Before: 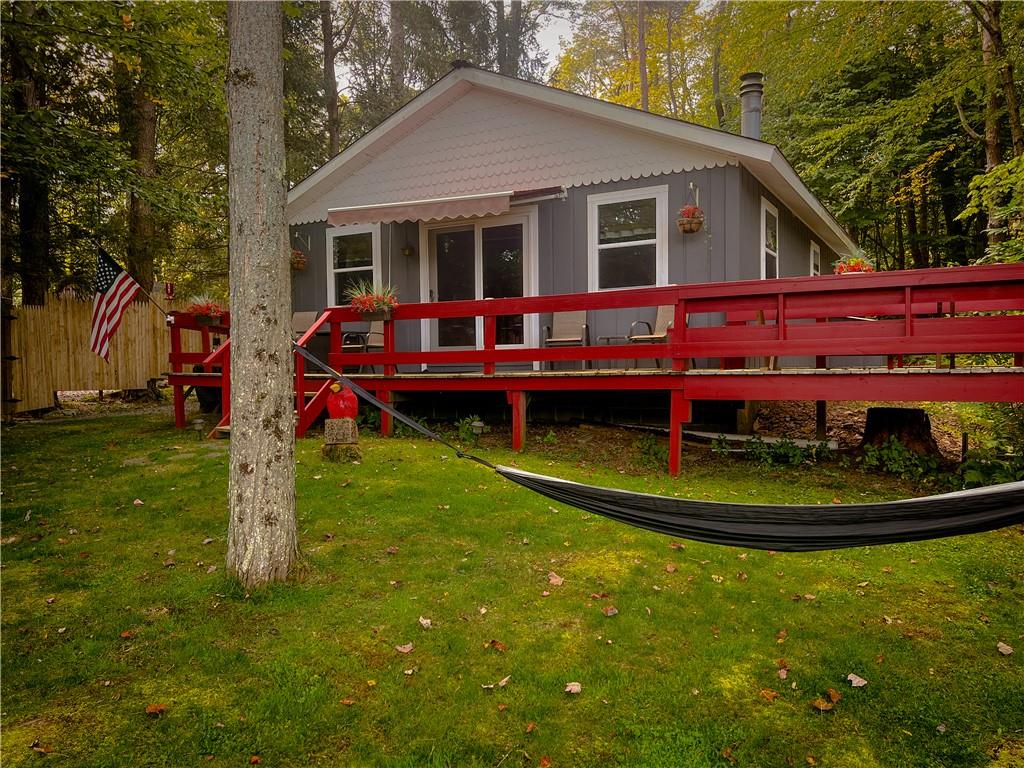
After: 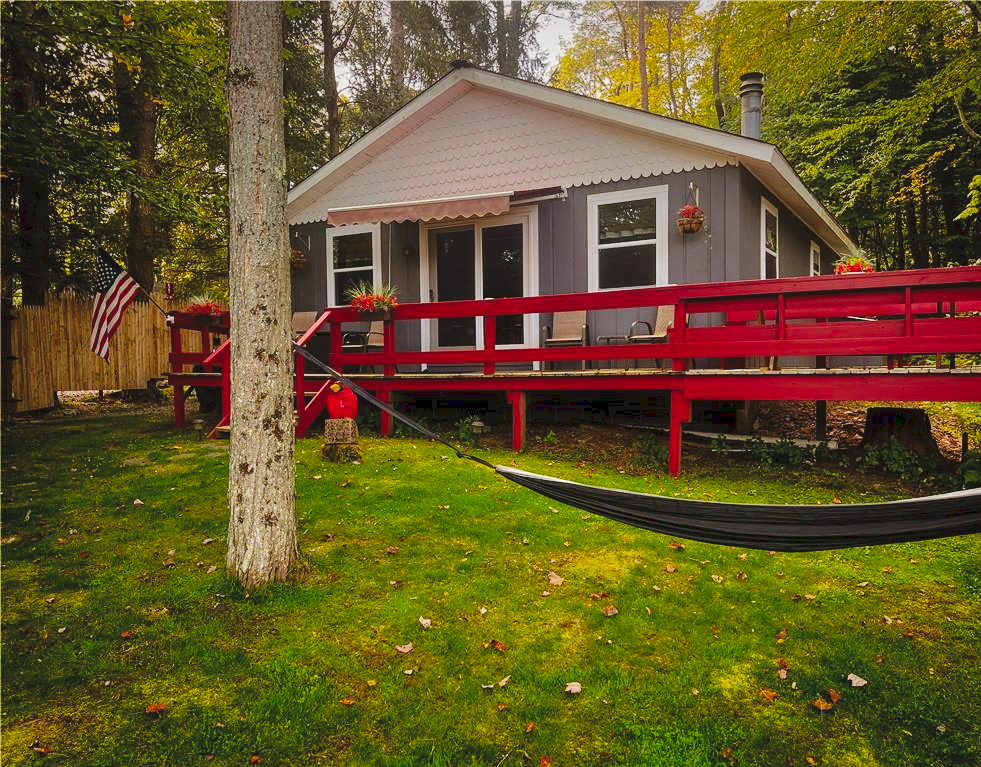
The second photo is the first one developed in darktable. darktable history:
crop: right 4.126%, bottom 0.031%
tone curve: curves: ch0 [(0, 0) (0.003, 0.062) (0.011, 0.07) (0.025, 0.083) (0.044, 0.094) (0.069, 0.105) (0.1, 0.117) (0.136, 0.136) (0.177, 0.164) (0.224, 0.201) (0.277, 0.256) (0.335, 0.335) (0.399, 0.424) (0.468, 0.529) (0.543, 0.641) (0.623, 0.725) (0.709, 0.787) (0.801, 0.849) (0.898, 0.917) (1, 1)], preserve colors none
